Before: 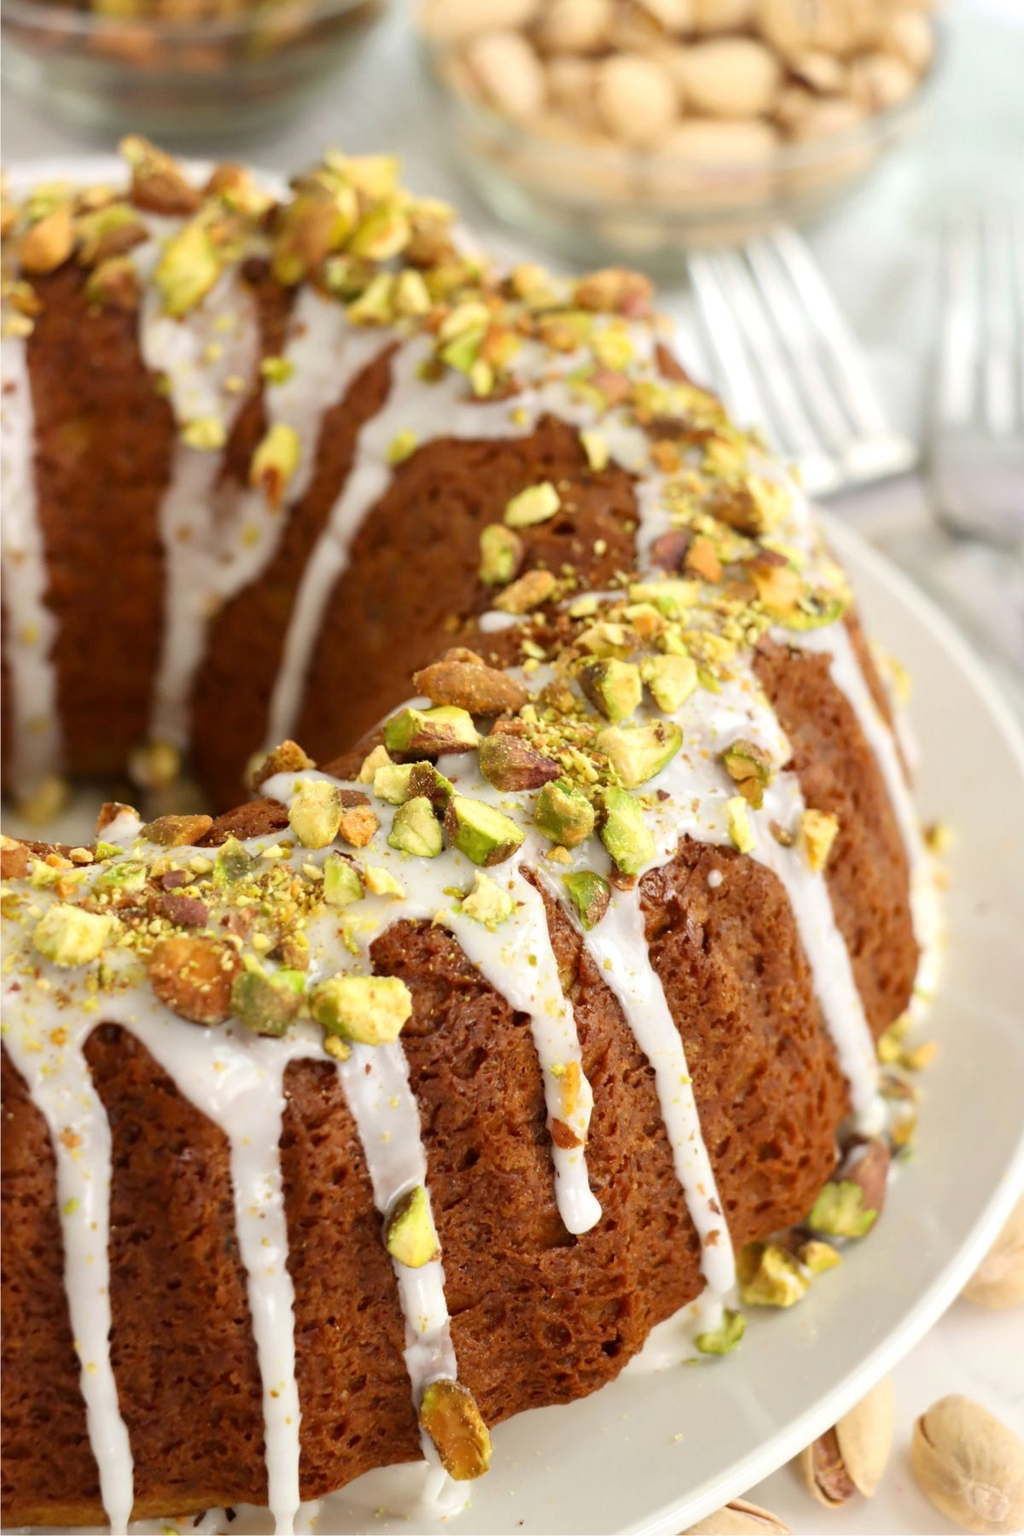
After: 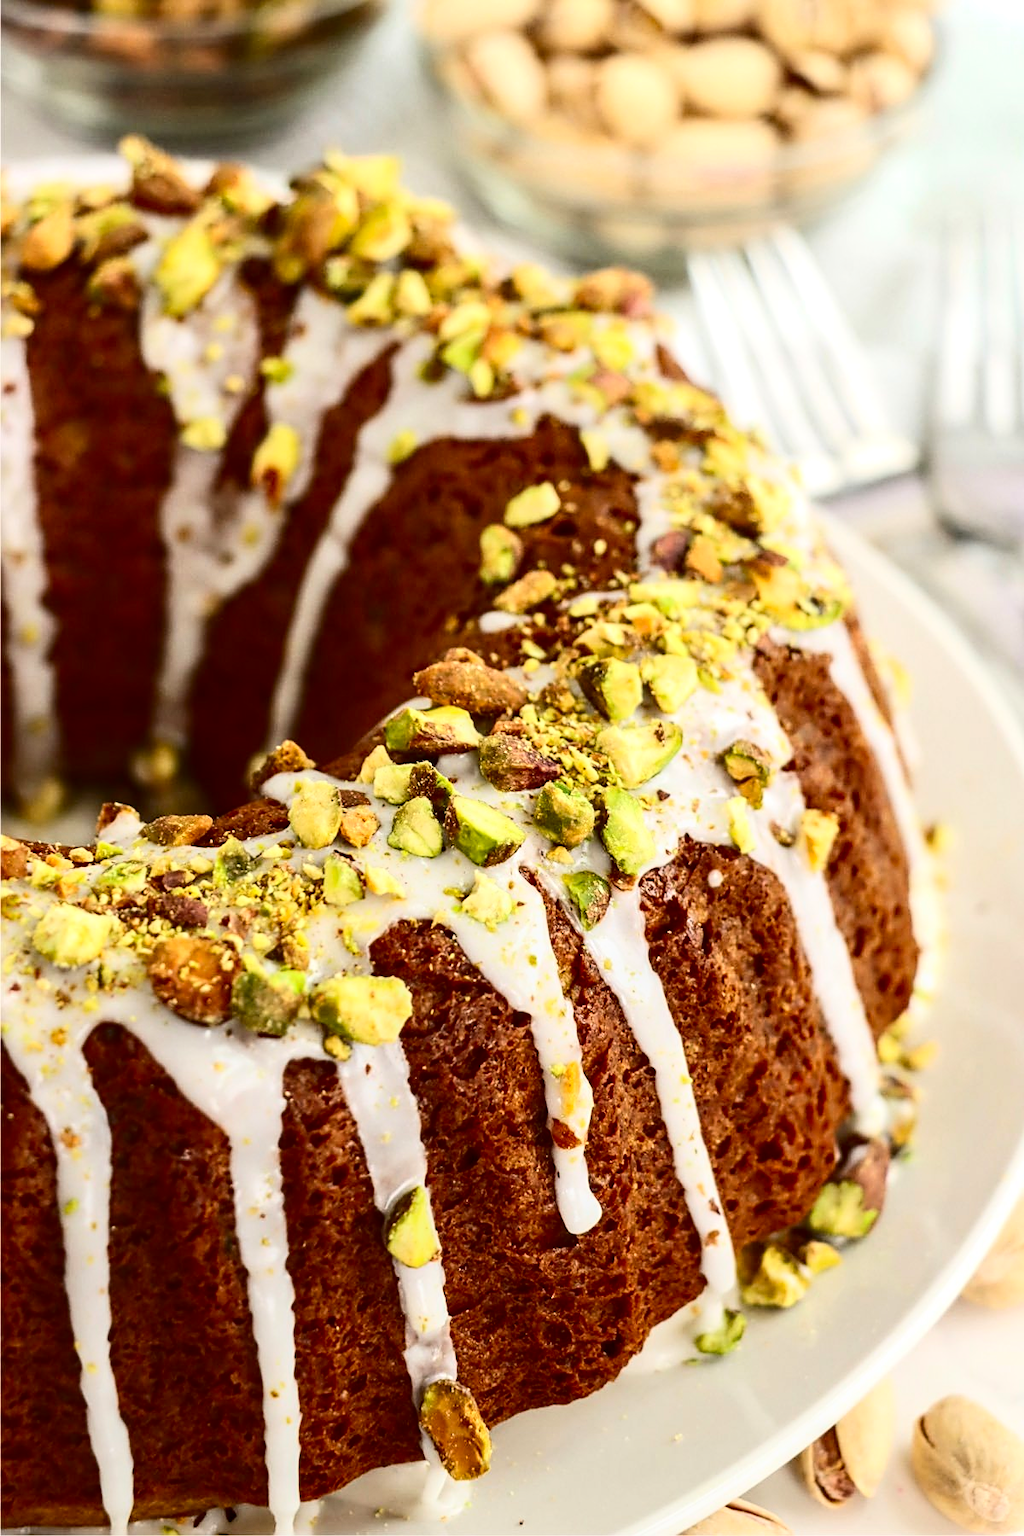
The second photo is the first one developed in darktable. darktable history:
local contrast: on, module defaults
contrast brightness saturation: contrast 0.329, brightness -0.08, saturation 0.172
sharpen: on, module defaults
